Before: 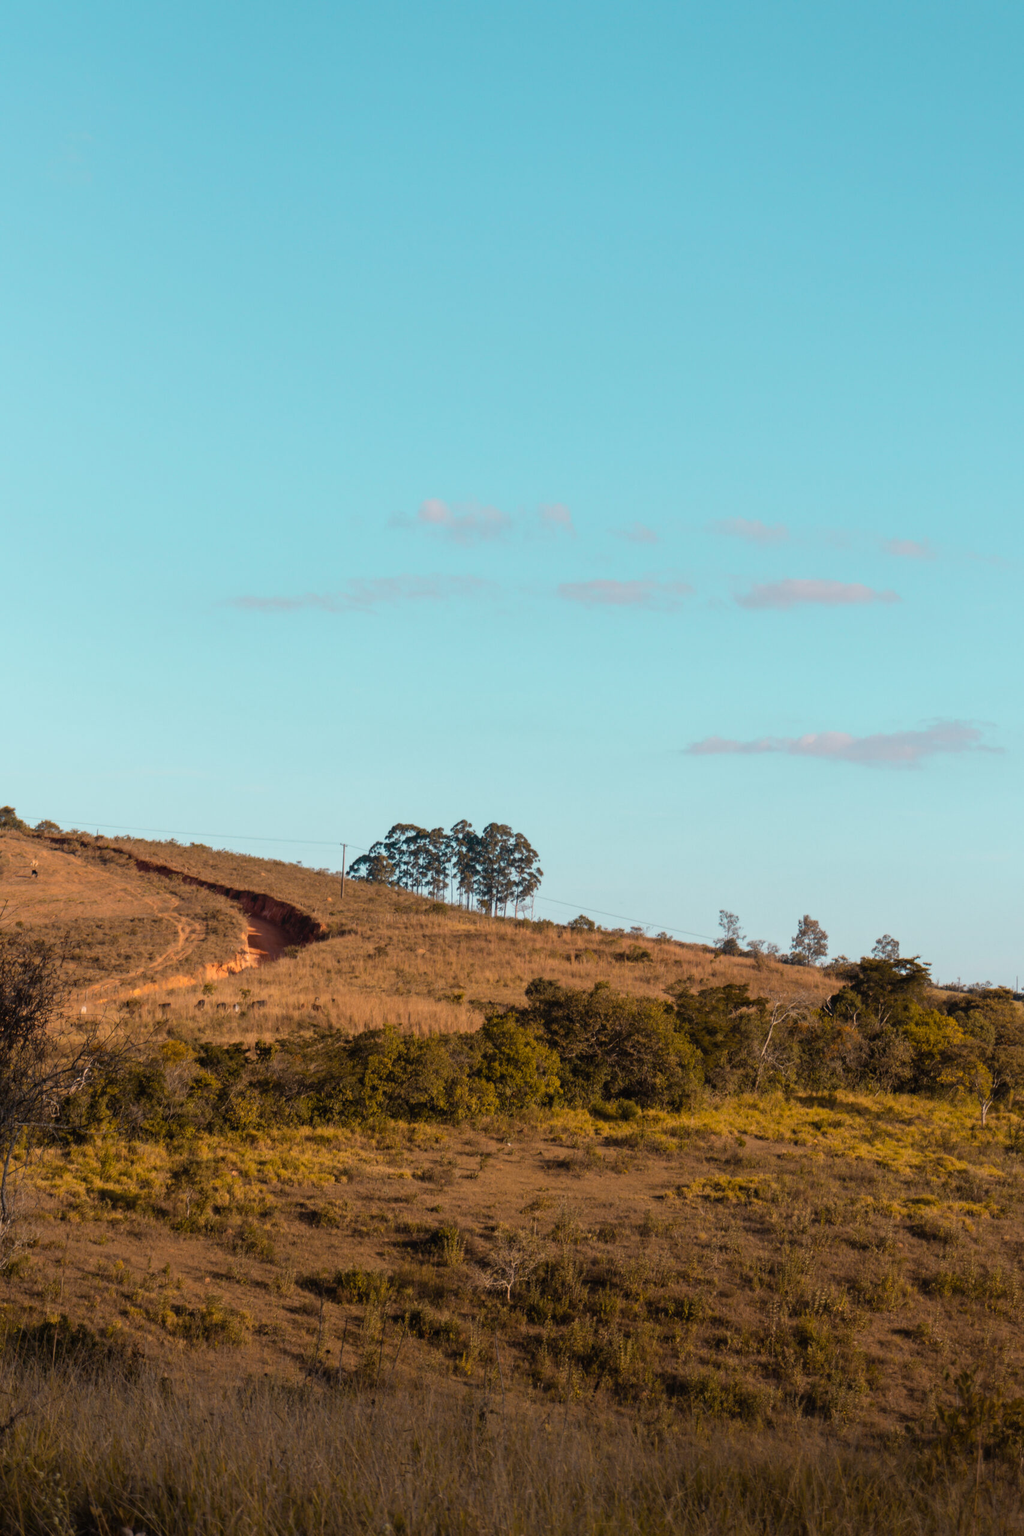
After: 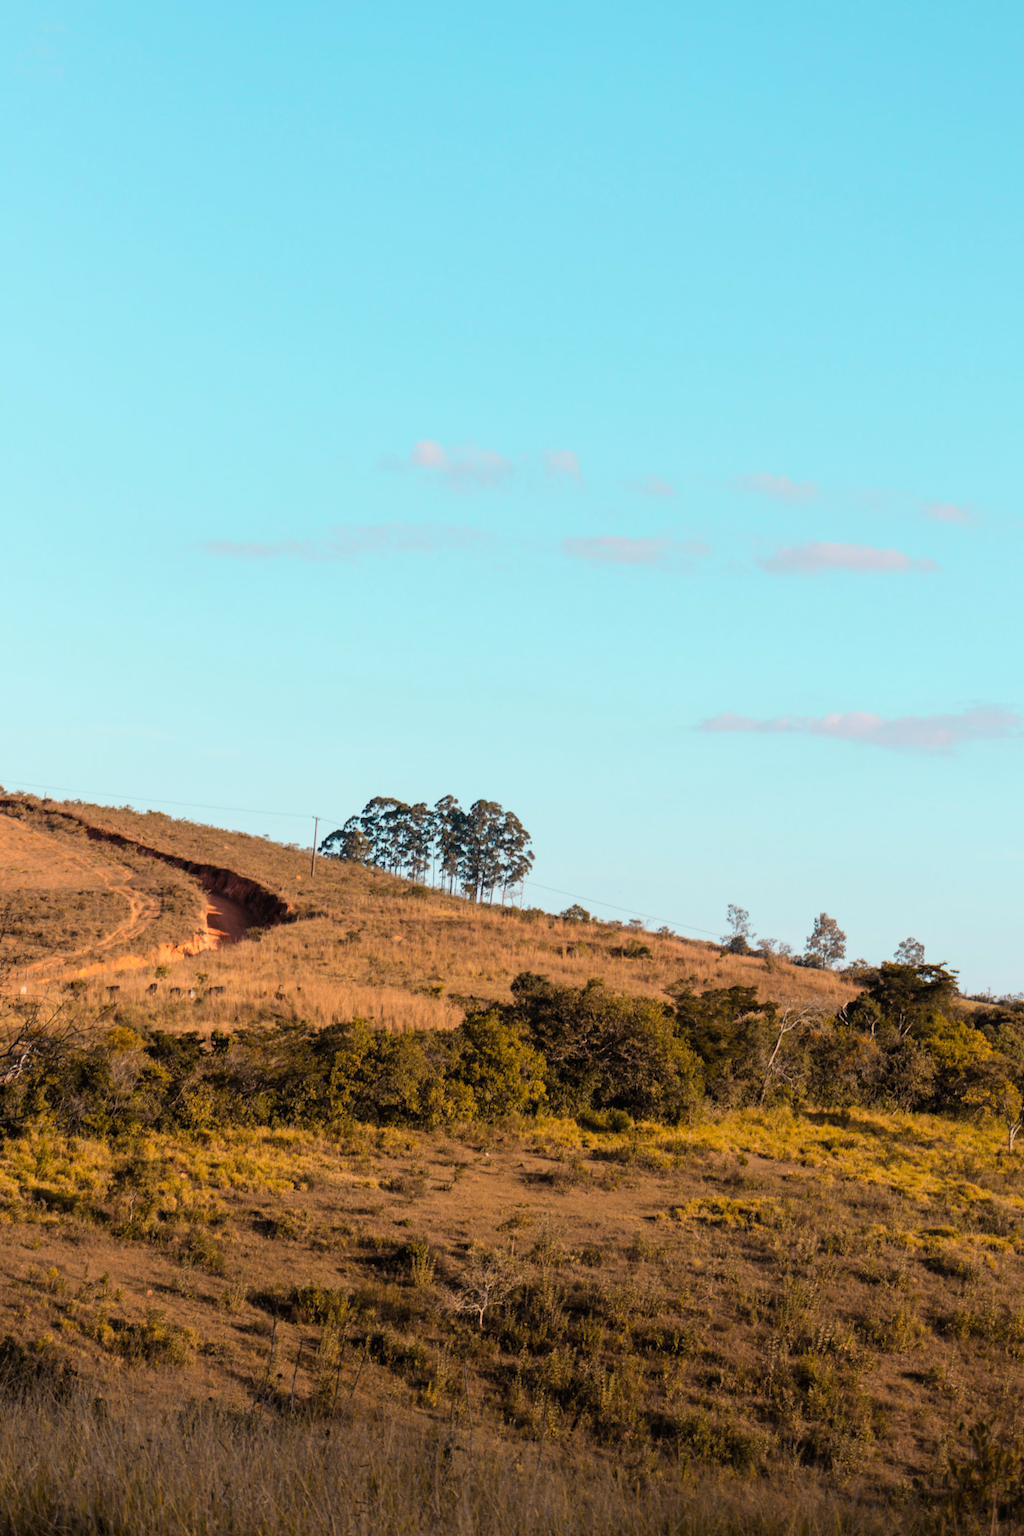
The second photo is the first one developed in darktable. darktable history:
crop and rotate: angle -1.96°, left 3.097%, top 4.154%, right 1.586%, bottom 0.529%
tone curve: curves: ch0 [(0, 0) (0.004, 0.001) (0.133, 0.112) (0.325, 0.362) (0.832, 0.893) (1, 1)], color space Lab, linked channels, preserve colors none
